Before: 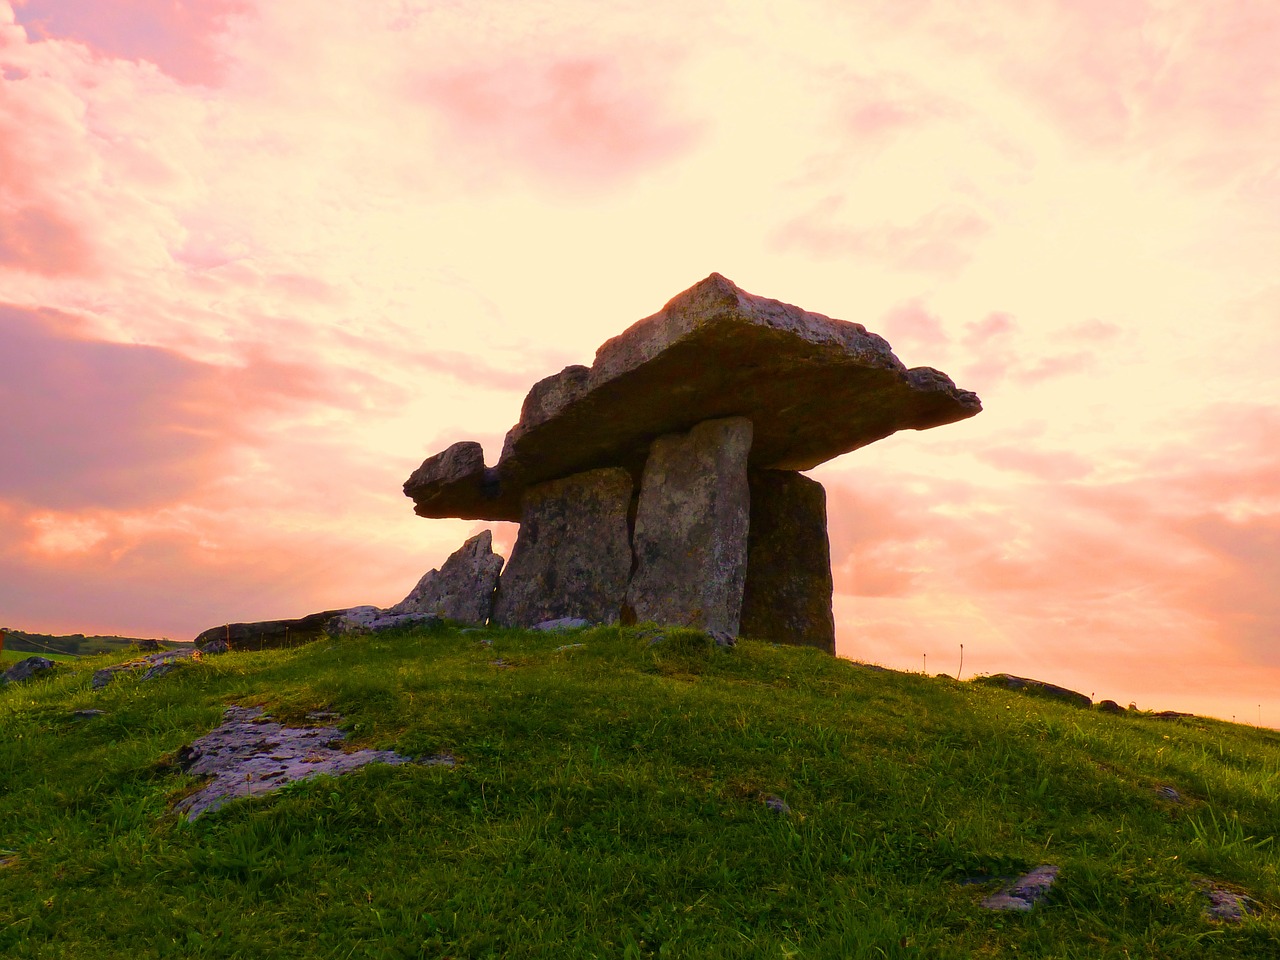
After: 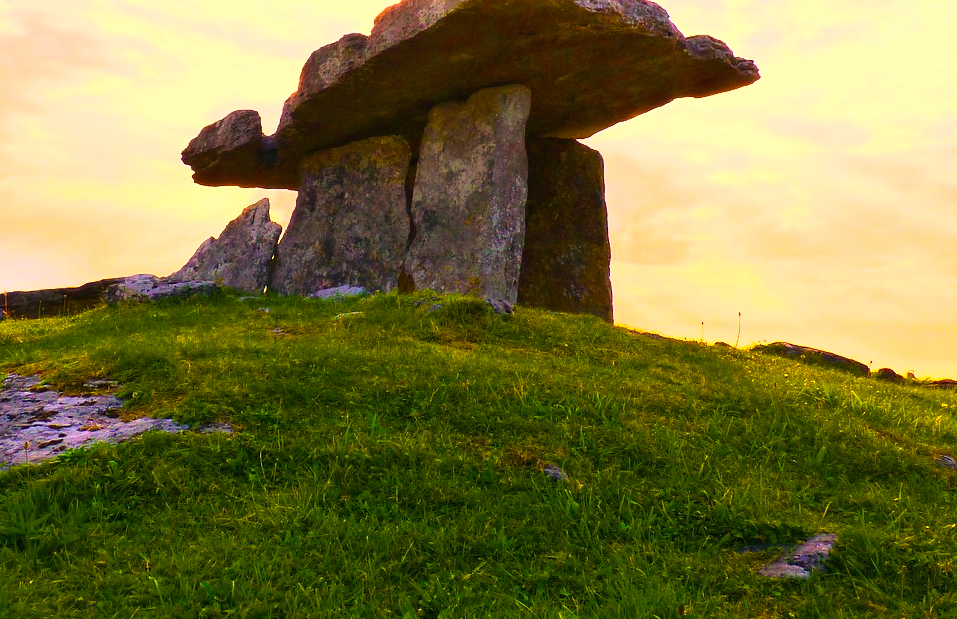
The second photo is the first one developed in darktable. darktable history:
color balance rgb: perceptual saturation grading › global saturation 29.478%, perceptual brilliance grading › global brilliance 14.868%, perceptual brilliance grading › shadows -34.313%, global vibrance 5.101%, contrast 3.712%
shadows and highlights: shadows 25.33, highlights -25.57
exposure: exposure 1 EV, compensate exposure bias true, compensate highlight preservation false
crop and rotate: left 17.381%, top 34.625%, right 7.845%, bottom 0.816%
